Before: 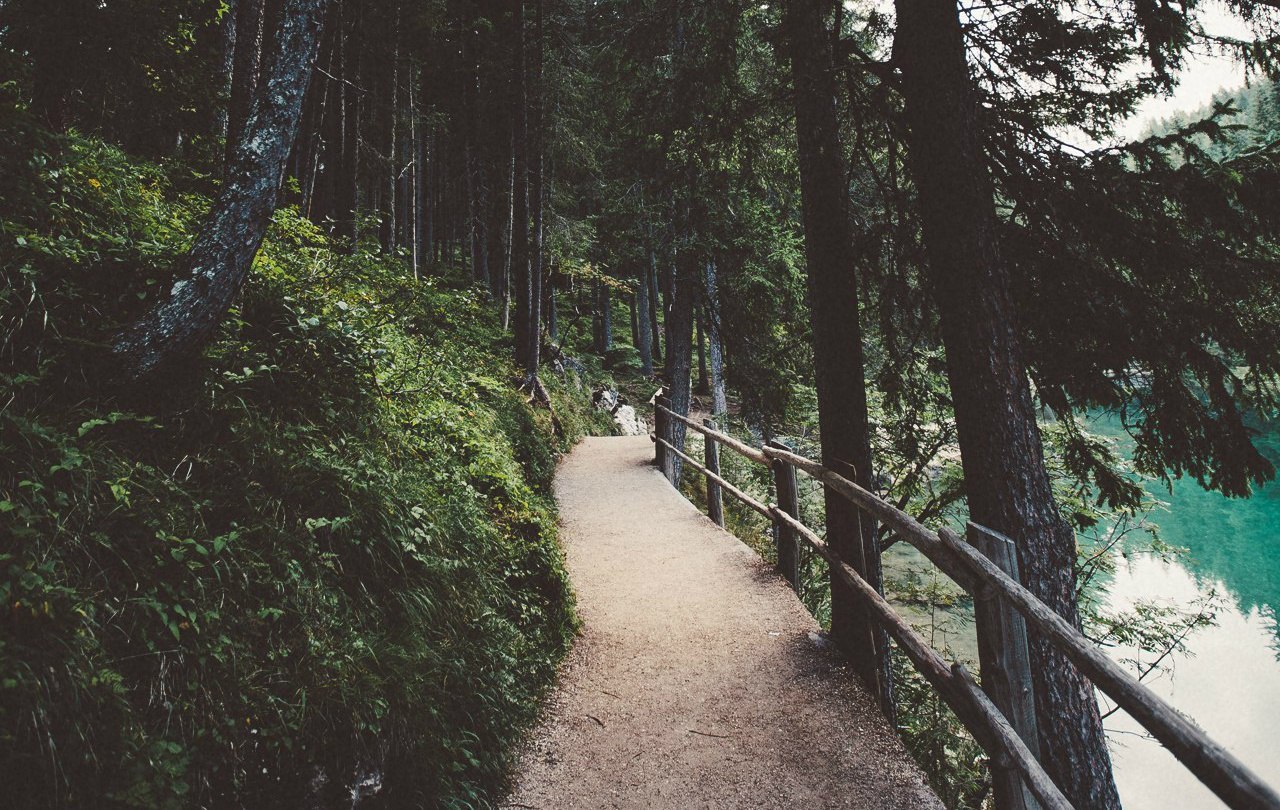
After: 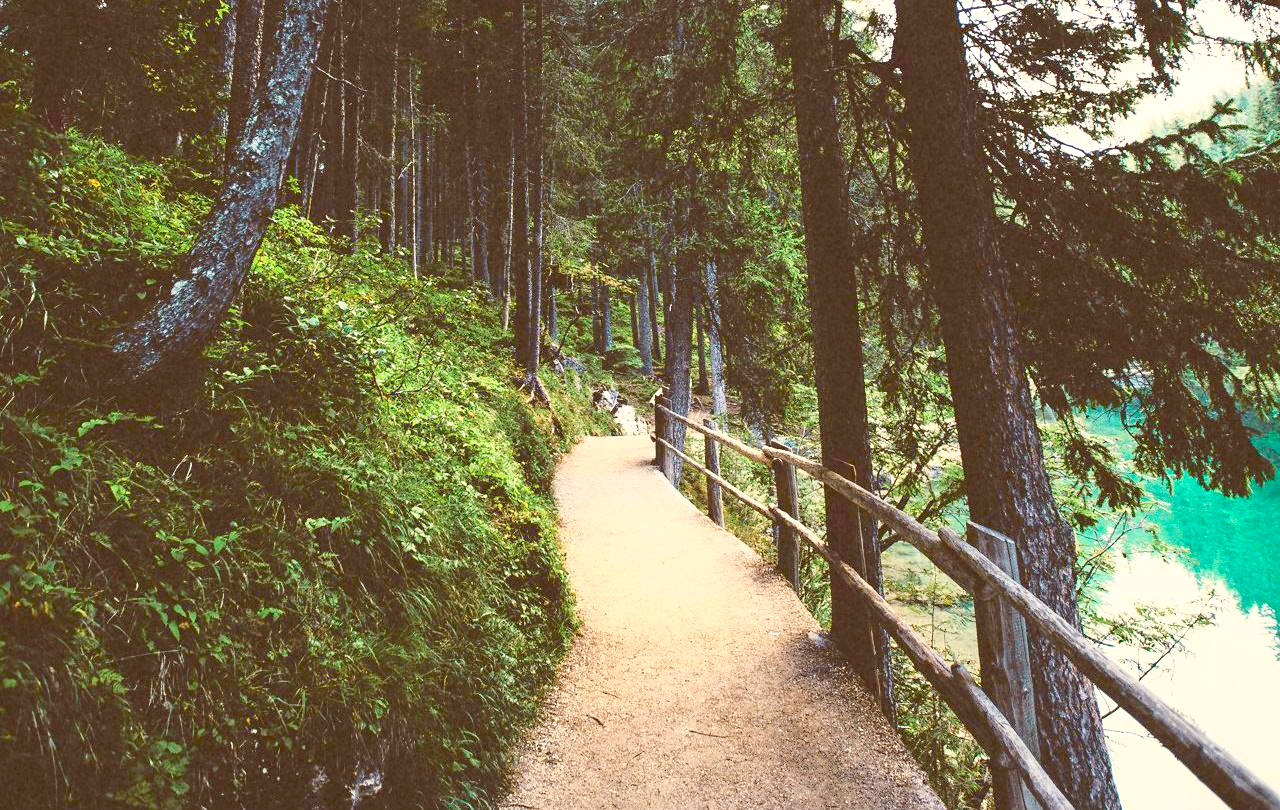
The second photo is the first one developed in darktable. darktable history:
tone curve: curves: ch0 [(0, 0.015) (0.091, 0.055) (0.184, 0.159) (0.304, 0.382) (0.492, 0.579) (0.628, 0.755) (0.832, 0.932) (0.984, 0.963)]; ch1 [(0, 0) (0.34, 0.235) (0.493, 0.5) (0.554, 0.56) (0.764, 0.815) (1, 1)]; ch2 [(0, 0) (0.44, 0.458) (0.476, 0.477) (0.542, 0.586) (0.674, 0.724) (1, 1)], color space Lab, independent channels, preserve colors none
levels: levels [0, 0.397, 0.955]
